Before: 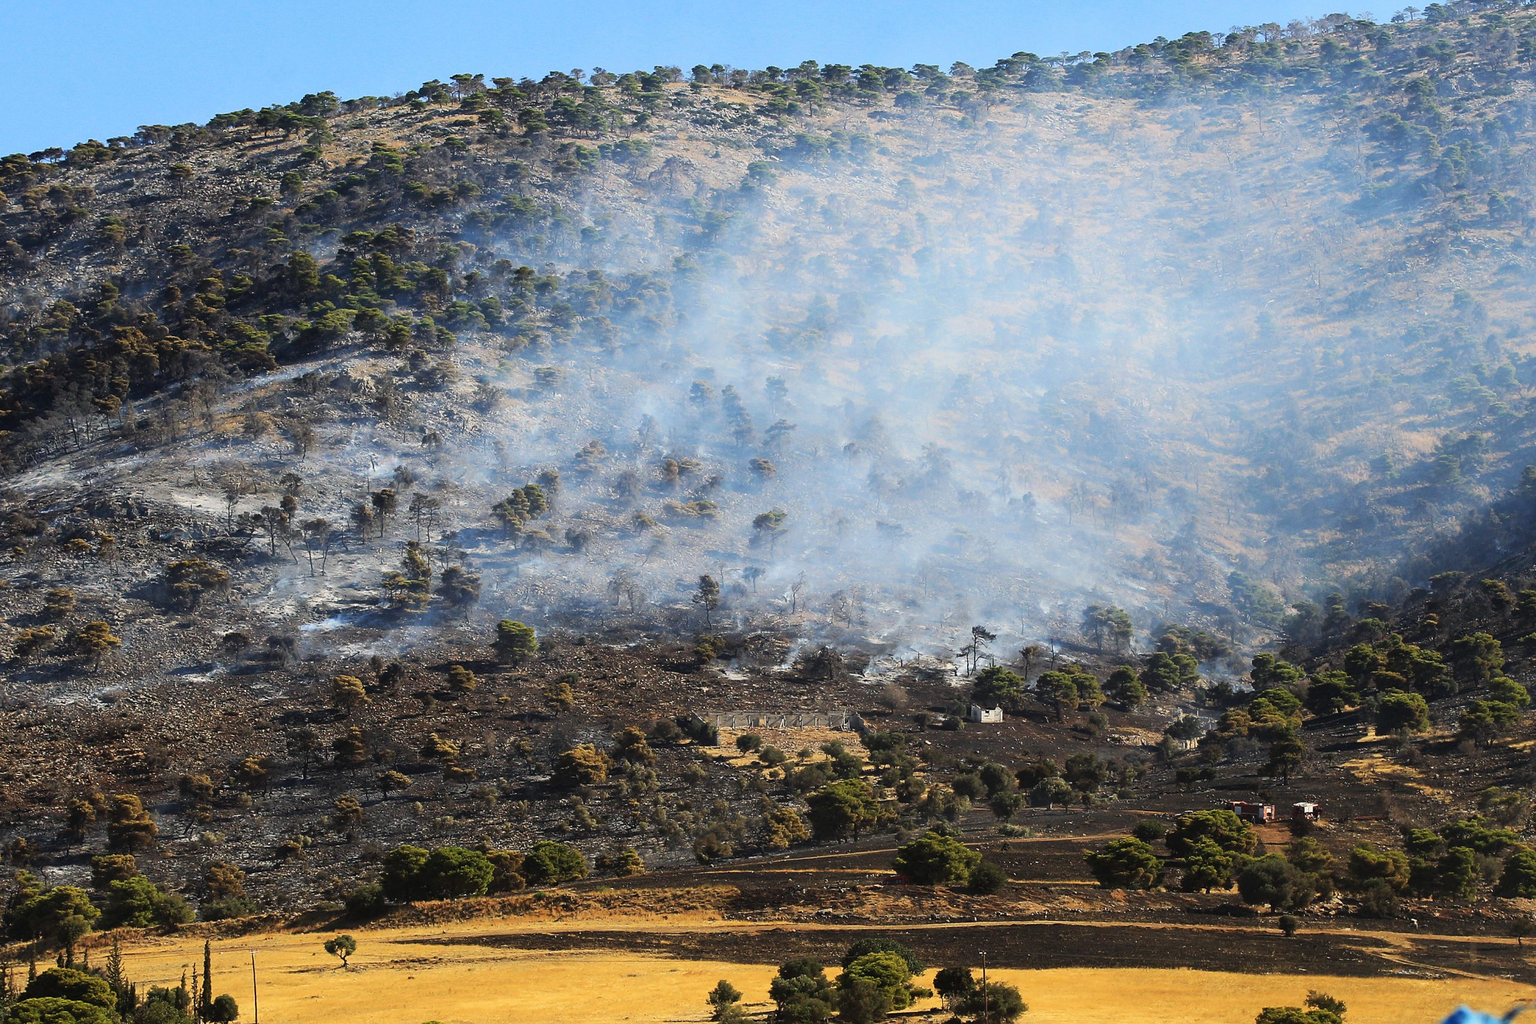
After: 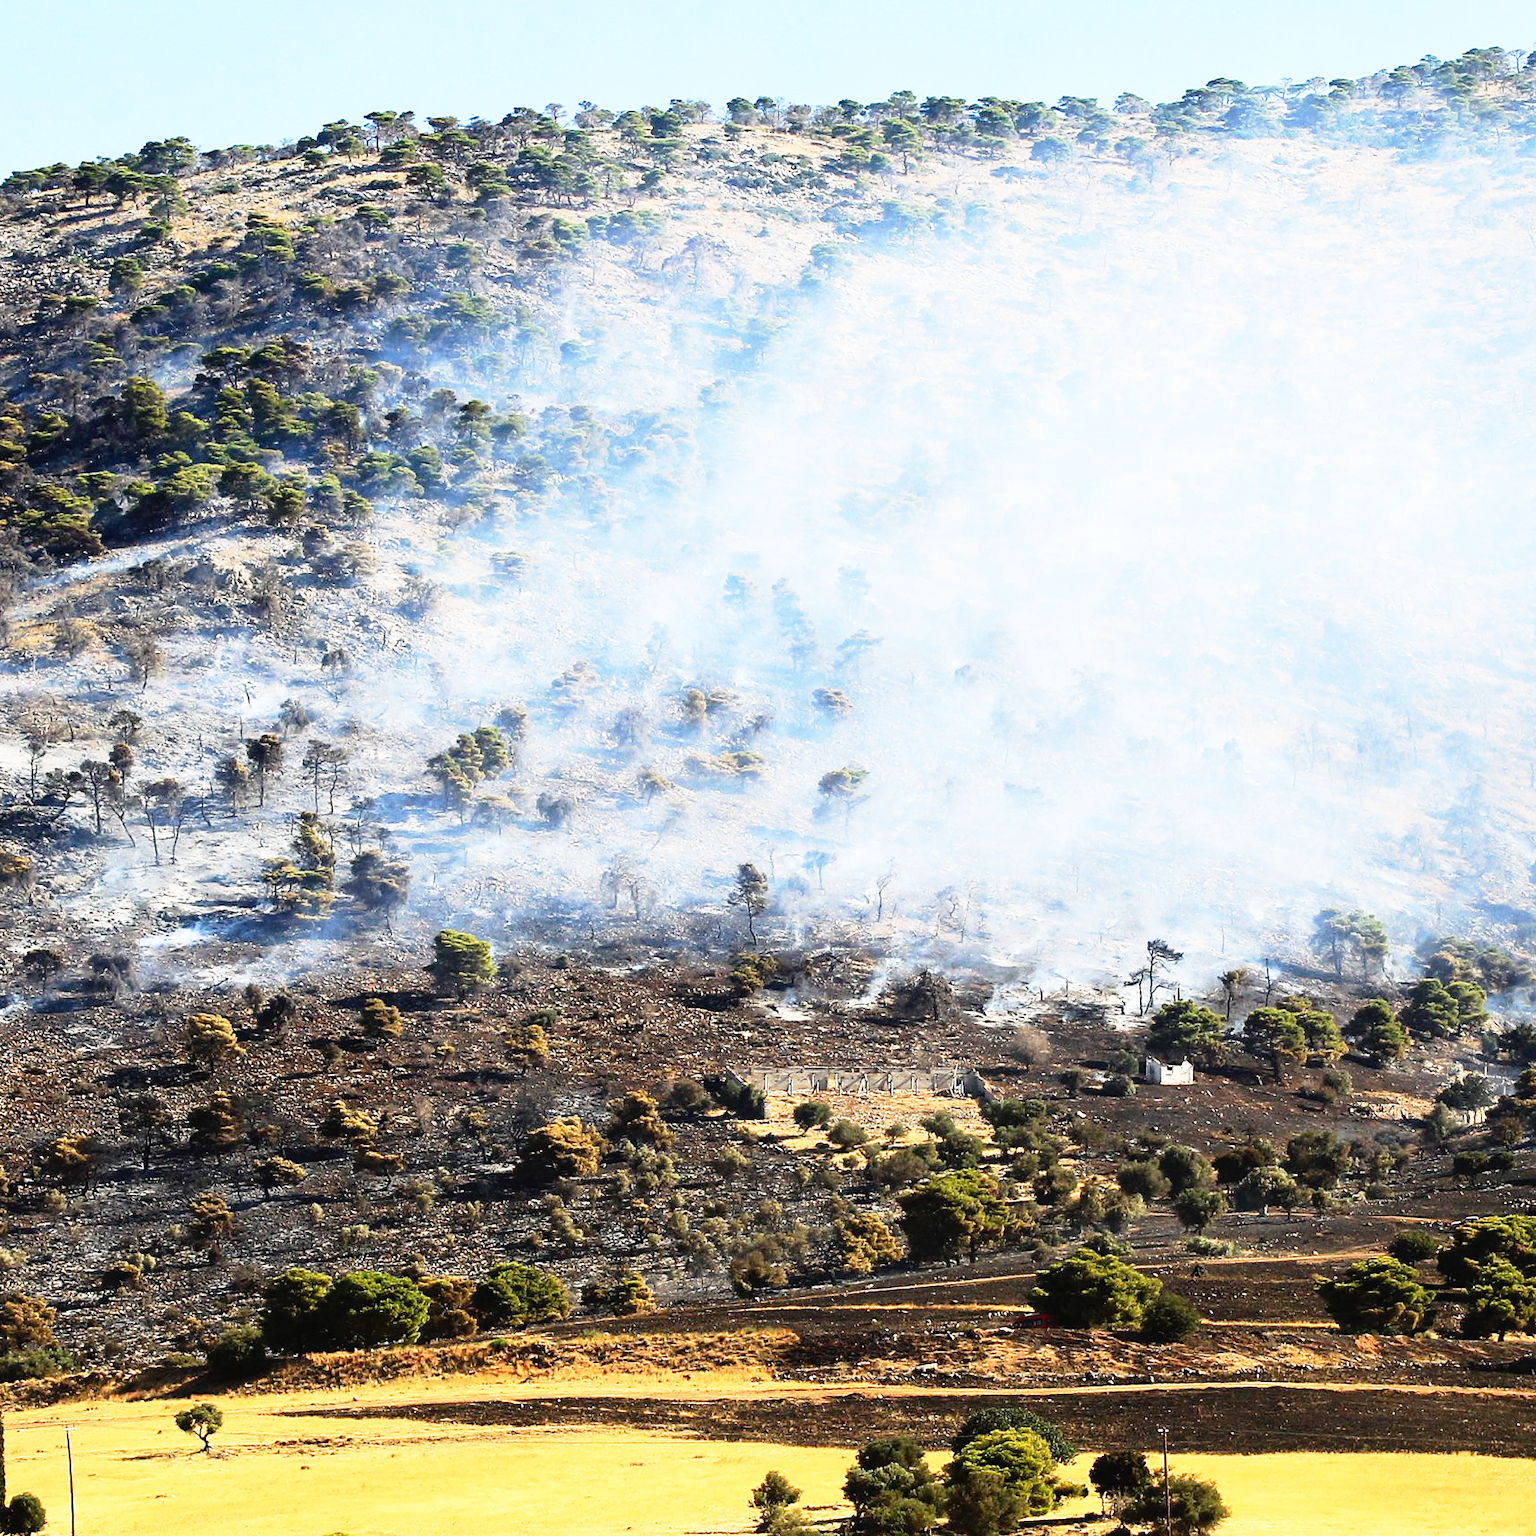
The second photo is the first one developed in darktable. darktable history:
base curve: curves: ch0 [(0, 0) (0.012, 0.01) (0.073, 0.168) (0.31, 0.711) (0.645, 0.957) (1, 1)], preserve colors none
contrast brightness saturation: contrast 0.1, brightness 0.02, saturation 0.02
crop and rotate: left 13.537%, right 19.796%
